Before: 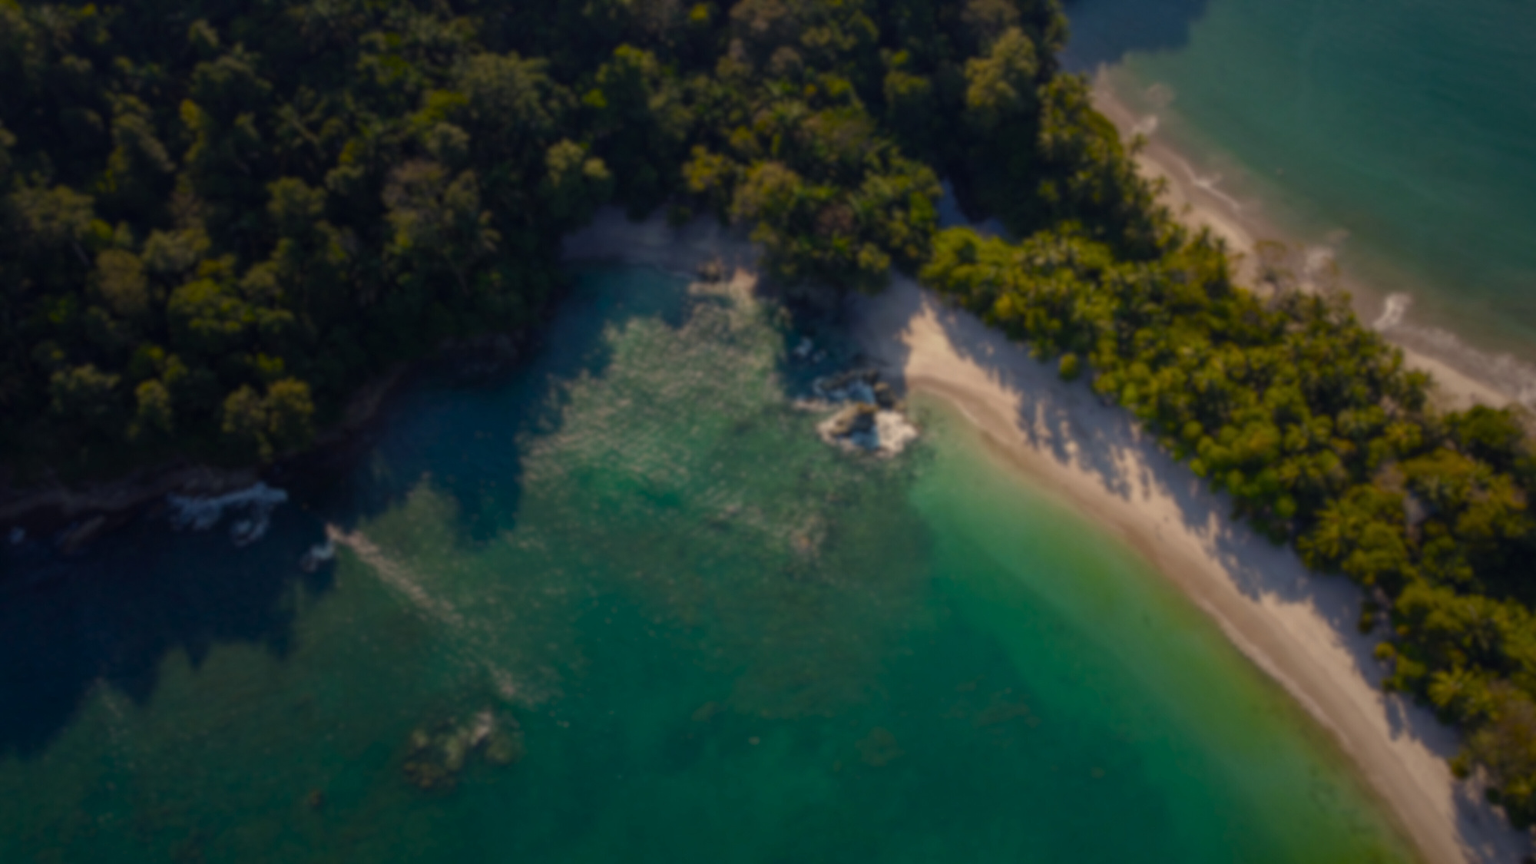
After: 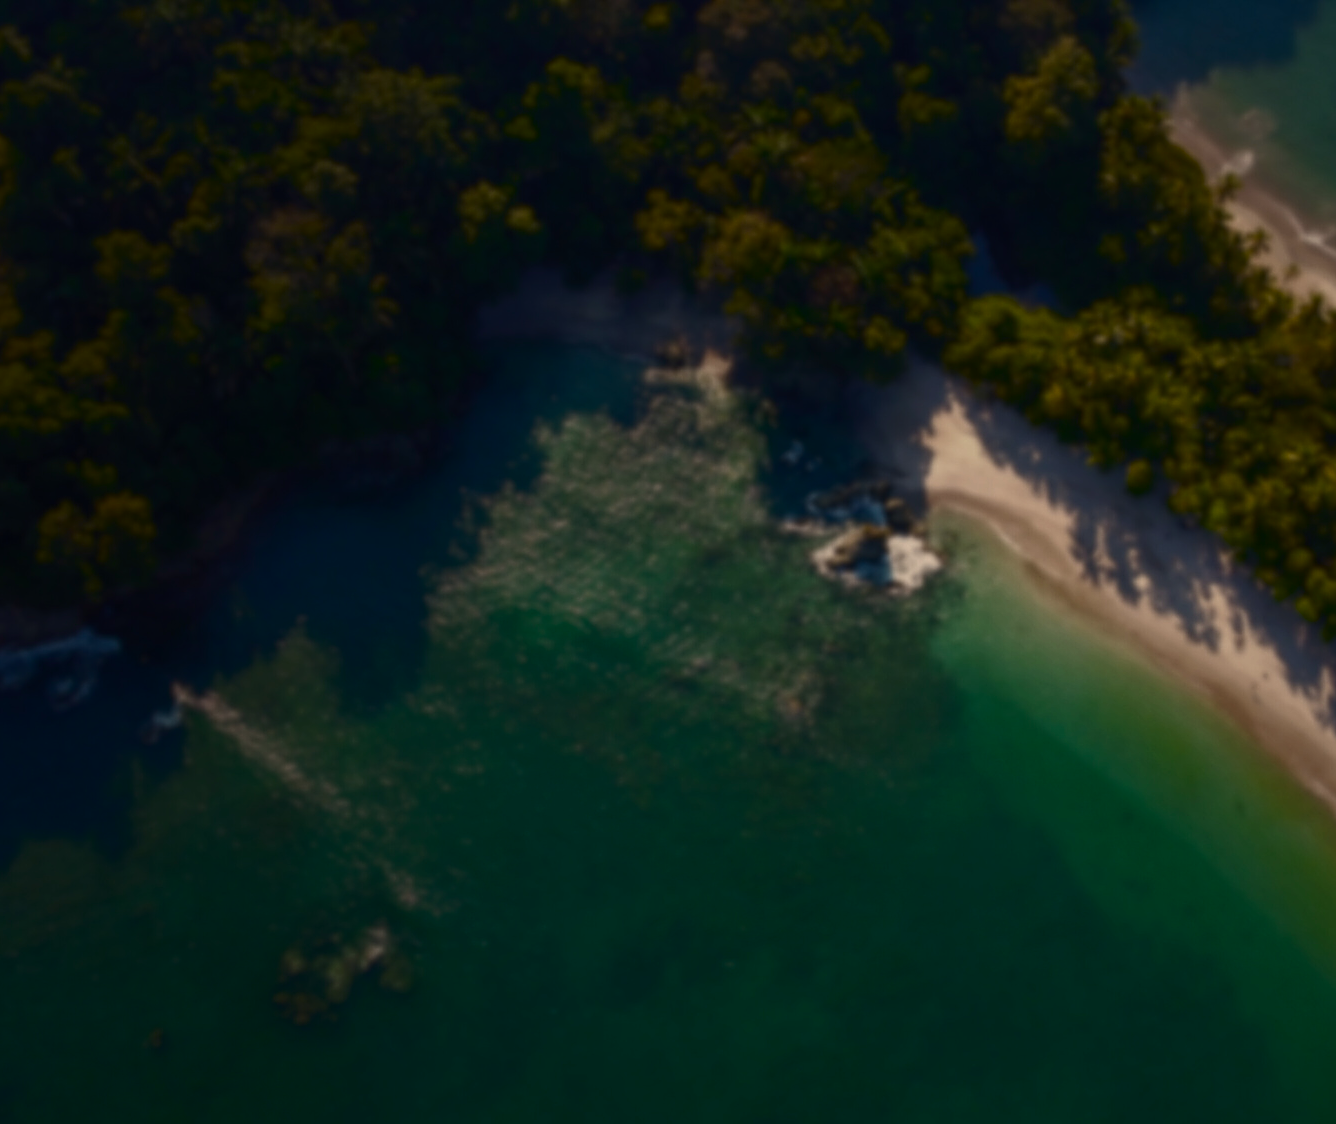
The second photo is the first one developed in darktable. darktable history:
exposure: exposure -0.156 EV, compensate highlight preservation false
crop and rotate: left 12.667%, right 20.51%
tone curve: curves: ch0 [(0, 0) (0.003, 0.003) (0.011, 0.009) (0.025, 0.018) (0.044, 0.028) (0.069, 0.038) (0.1, 0.049) (0.136, 0.062) (0.177, 0.089) (0.224, 0.123) (0.277, 0.165) (0.335, 0.223) (0.399, 0.293) (0.468, 0.385) (0.543, 0.497) (0.623, 0.613) (0.709, 0.716) (0.801, 0.802) (0.898, 0.887) (1, 1)], color space Lab, independent channels, preserve colors none
sharpen: on, module defaults
